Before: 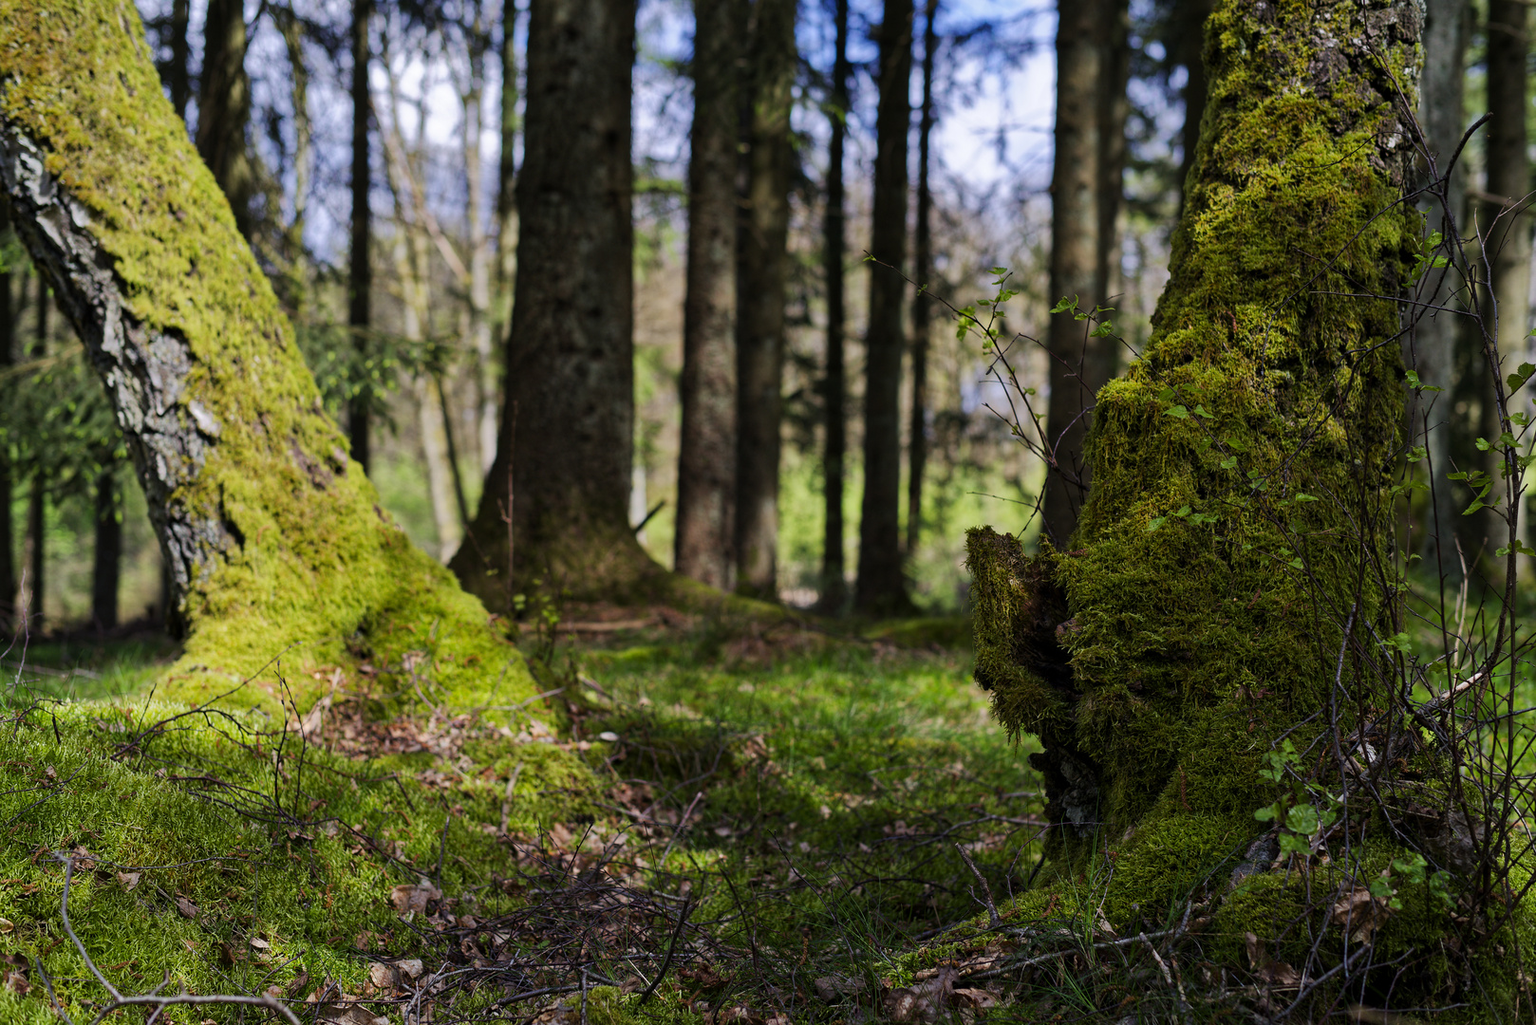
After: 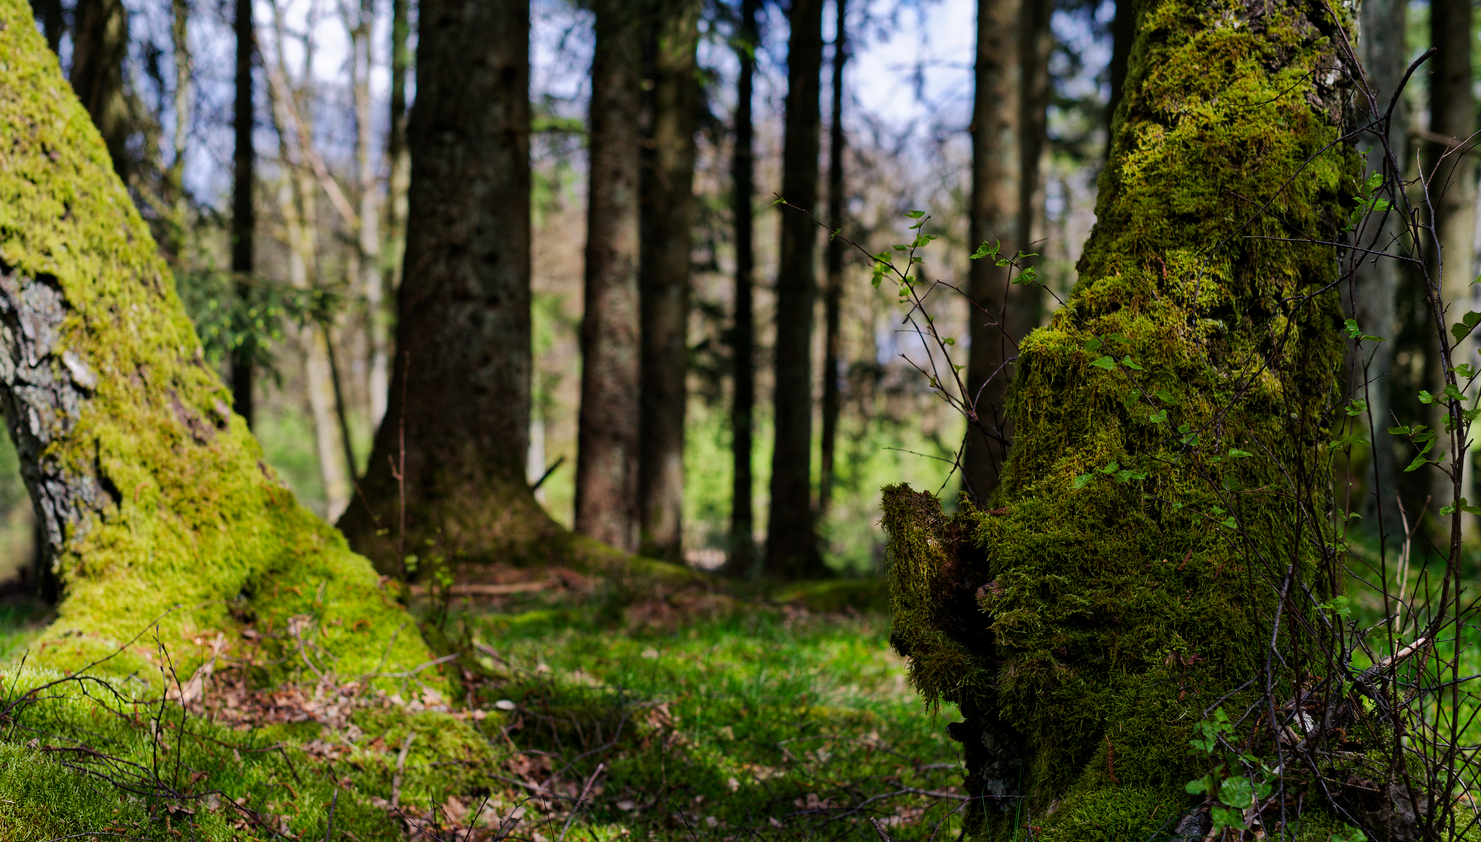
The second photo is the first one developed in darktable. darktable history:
tone equalizer: on, module defaults
crop: left 8.444%, top 6.622%, bottom 15.349%
